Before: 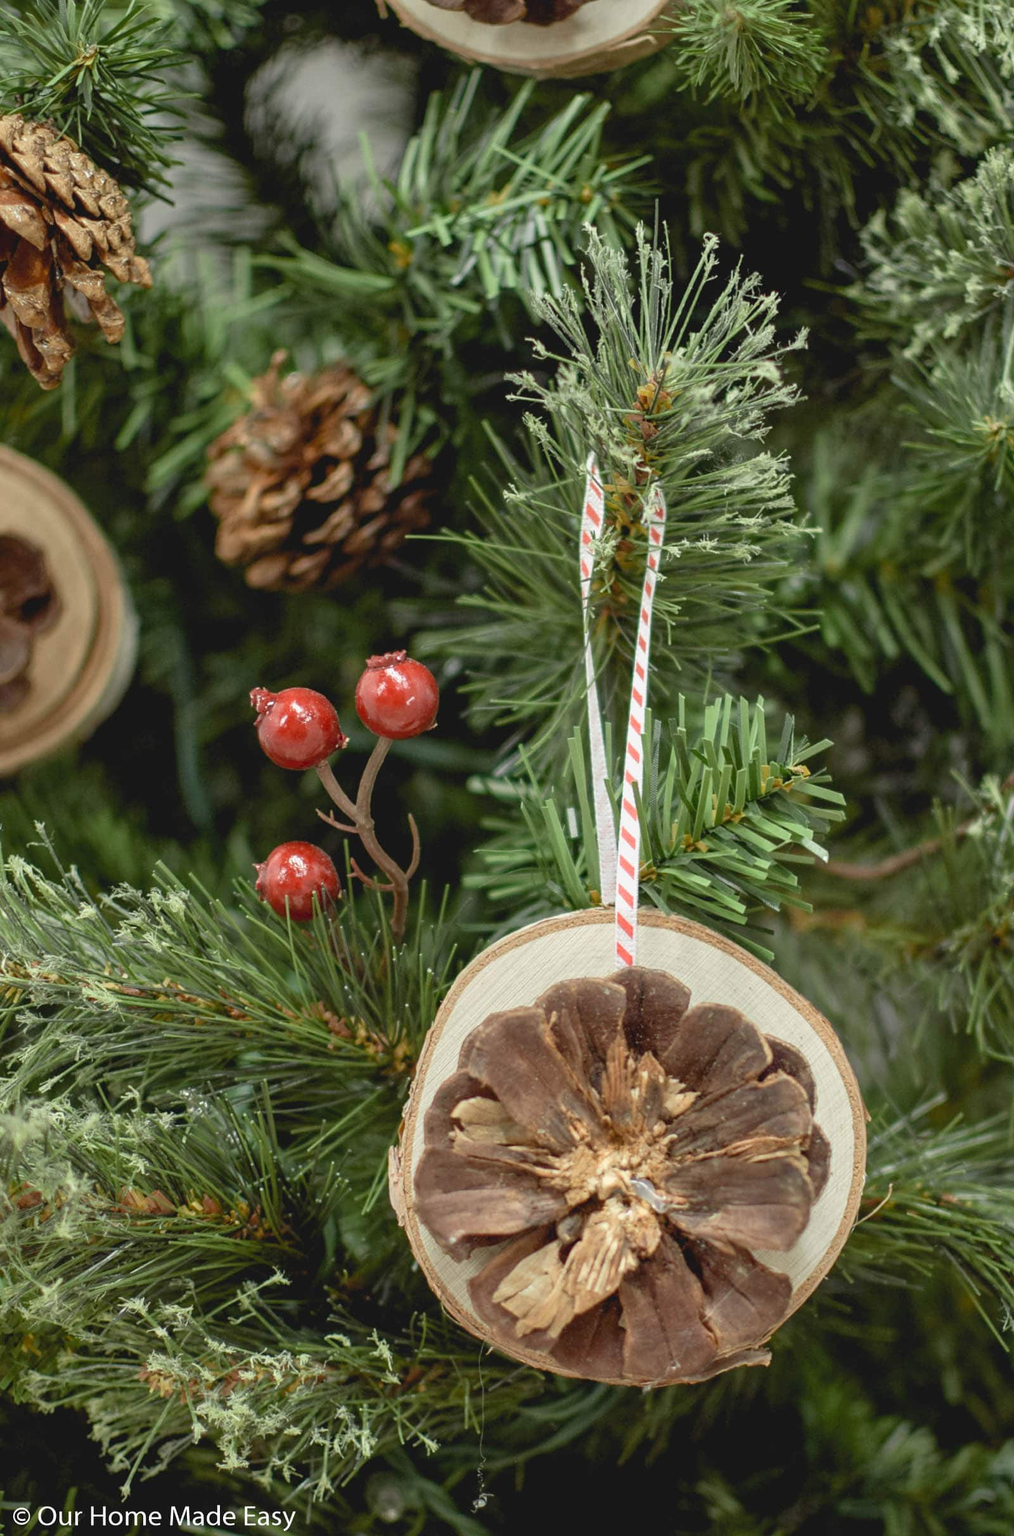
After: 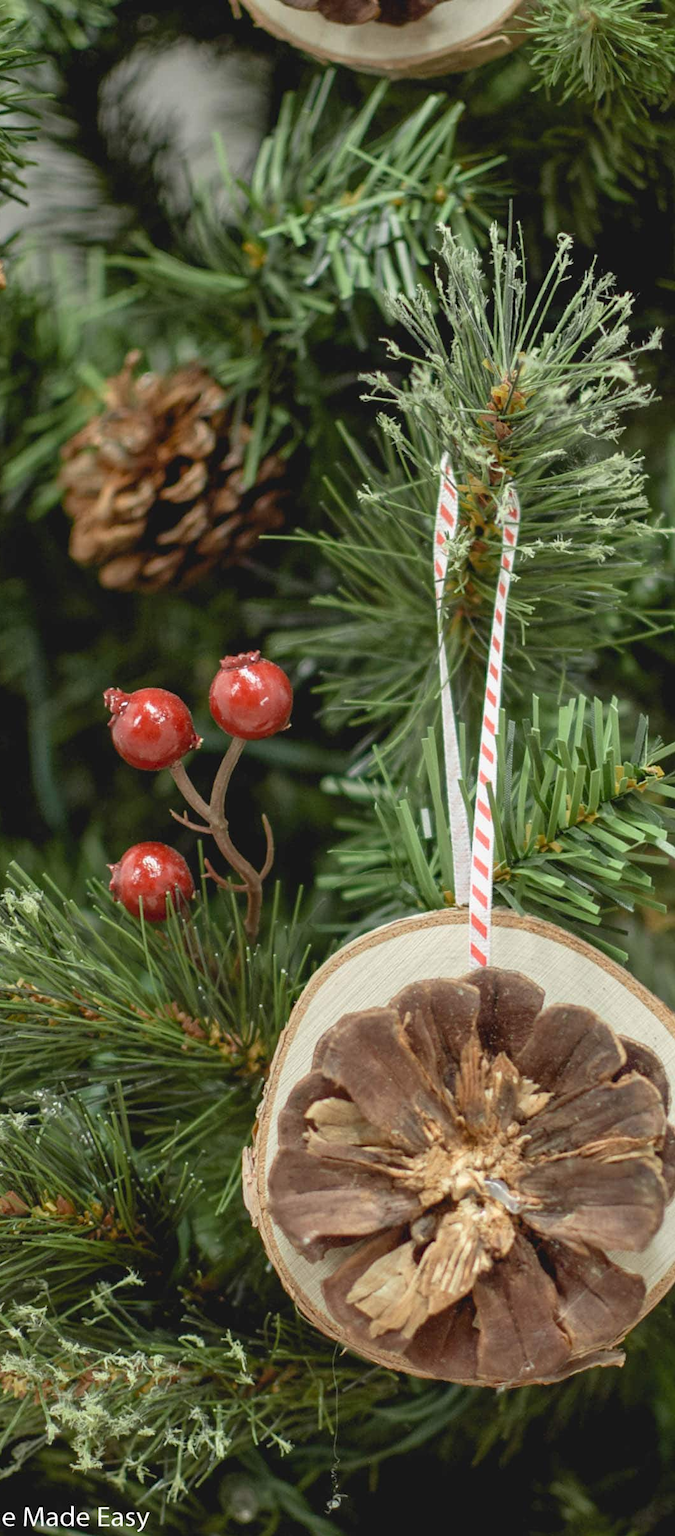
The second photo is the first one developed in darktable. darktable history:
crop and rotate: left 14.446%, right 18.868%
